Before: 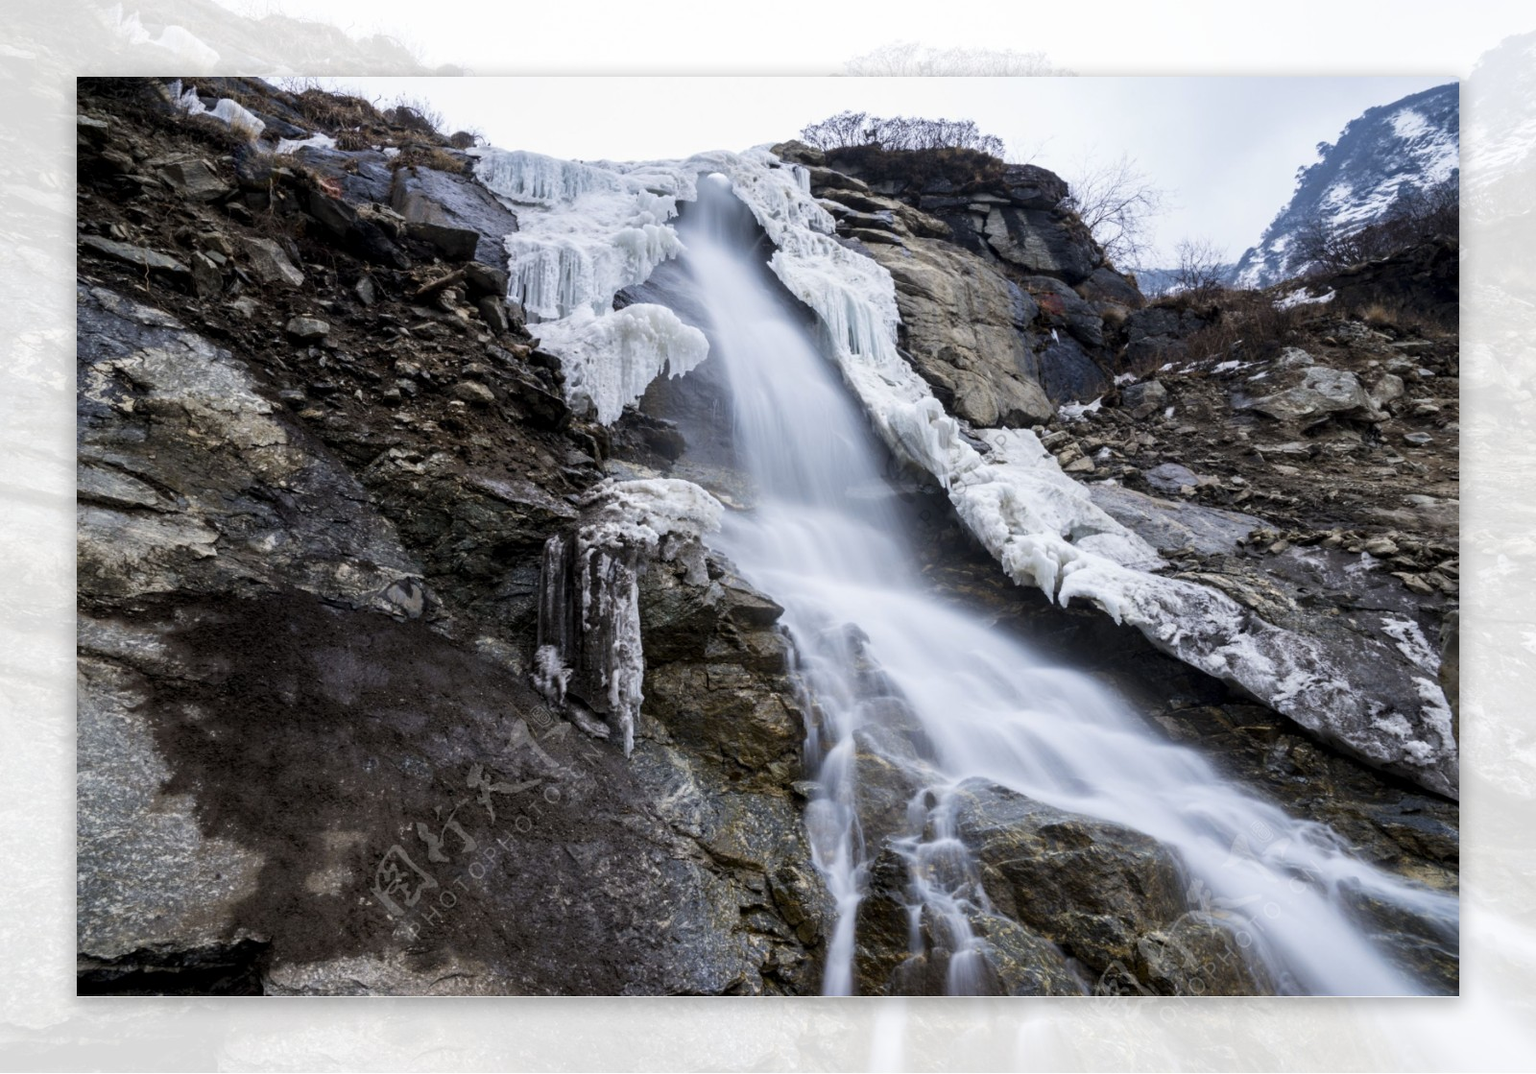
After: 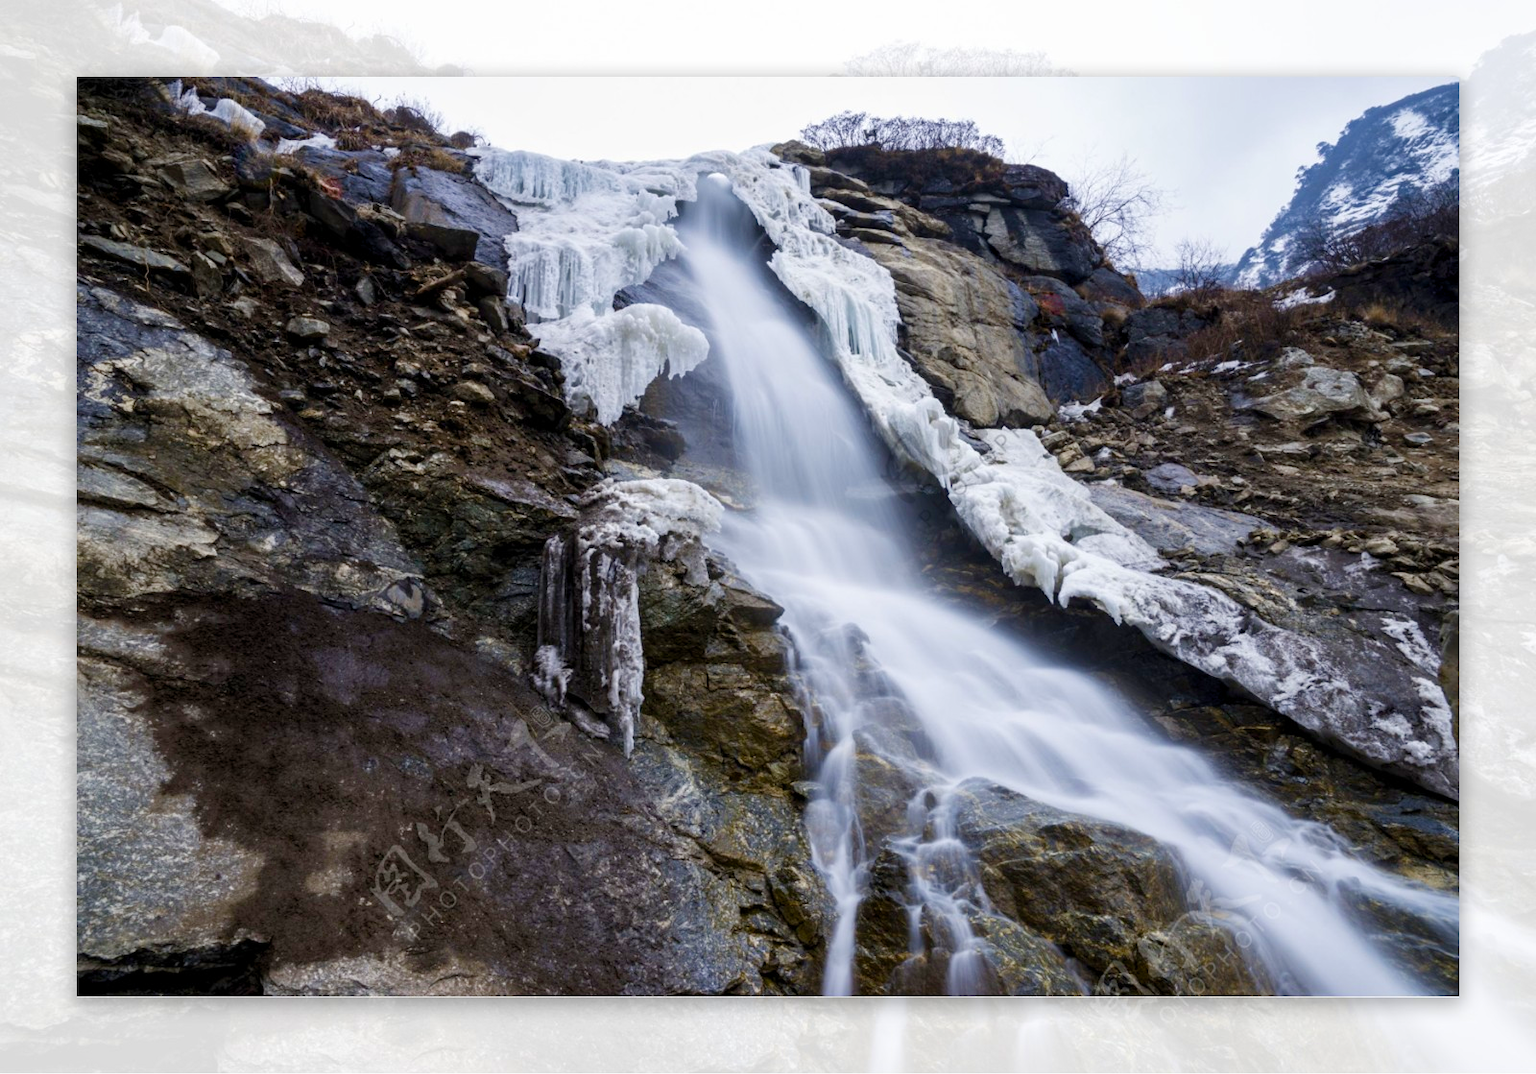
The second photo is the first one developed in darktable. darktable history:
tone equalizer: mask exposure compensation -0.515 EV
velvia: on, module defaults
color balance rgb: linear chroma grading › global chroma 8.403%, perceptual saturation grading › global saturation 20%, perceptual saturation grading › highlights -49.428%, perceptual saturation grading › shadows 24.366%, global vibrance 10.044%
